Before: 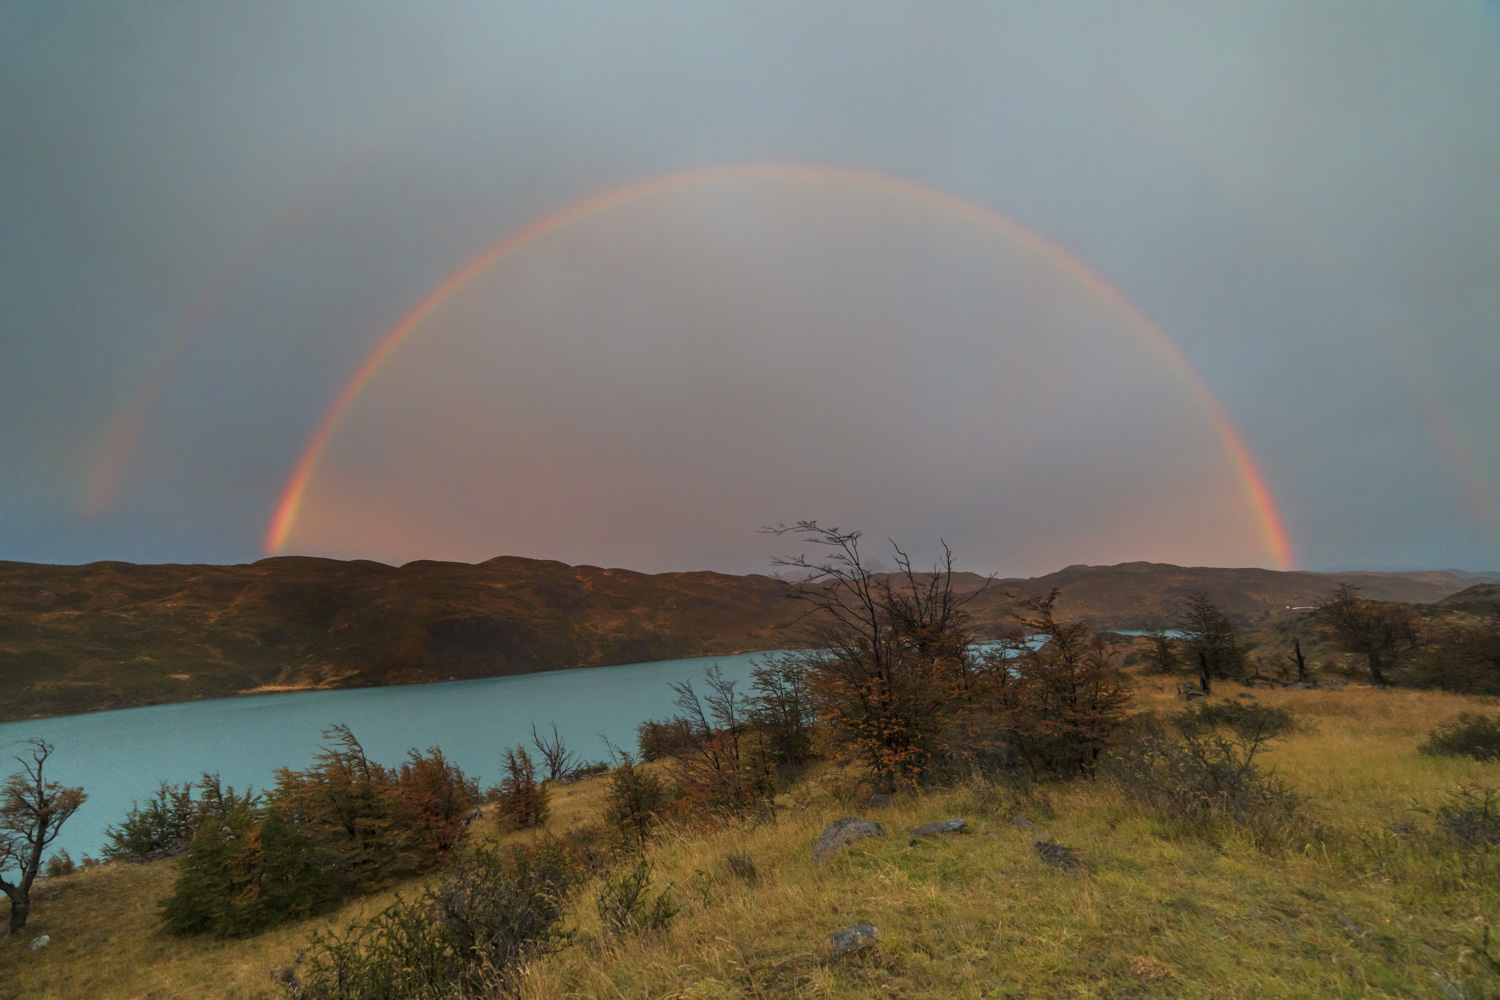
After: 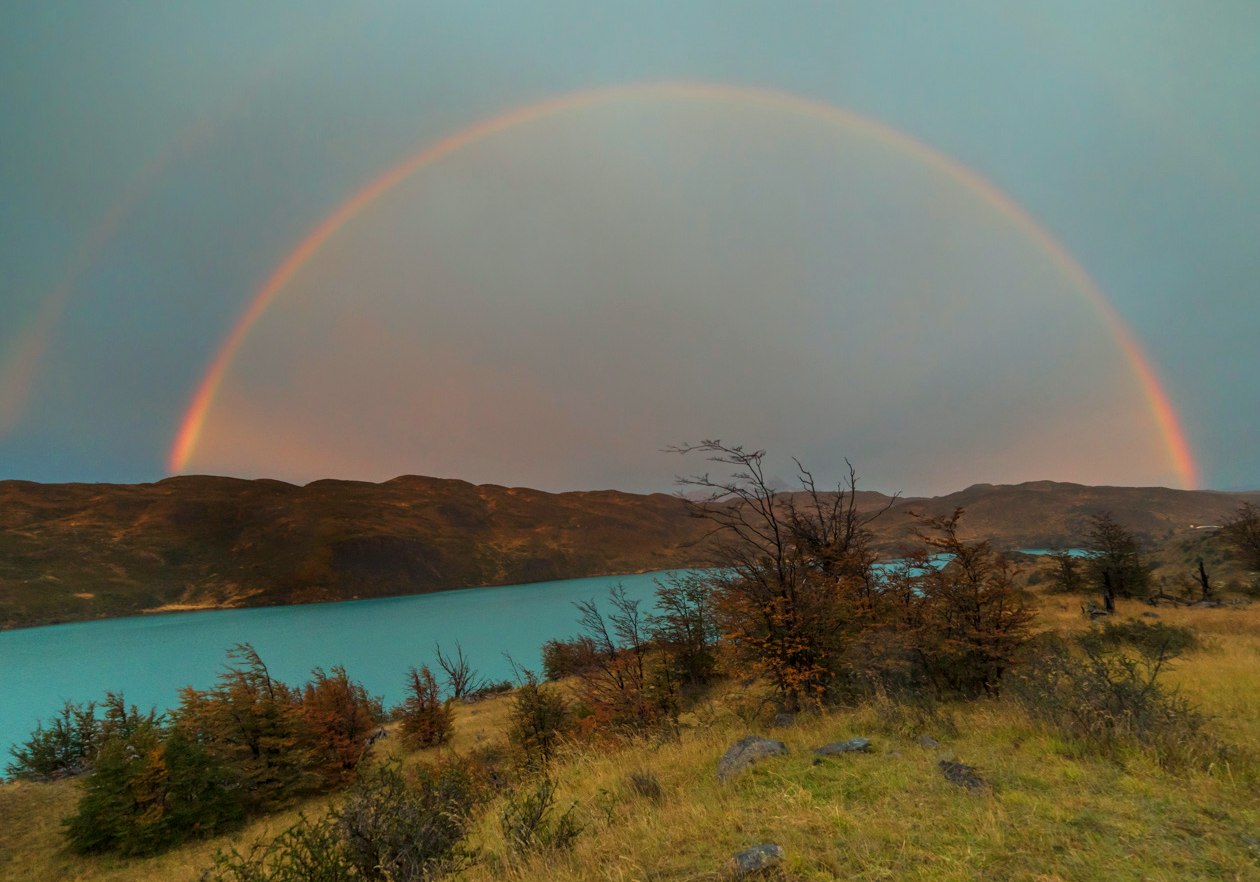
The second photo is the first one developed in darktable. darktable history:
color correction: highlights a* -8, highlights b* 3.1
crop: left 6.446%, top 8.188%, right 9.538%, bottom 3.548%
